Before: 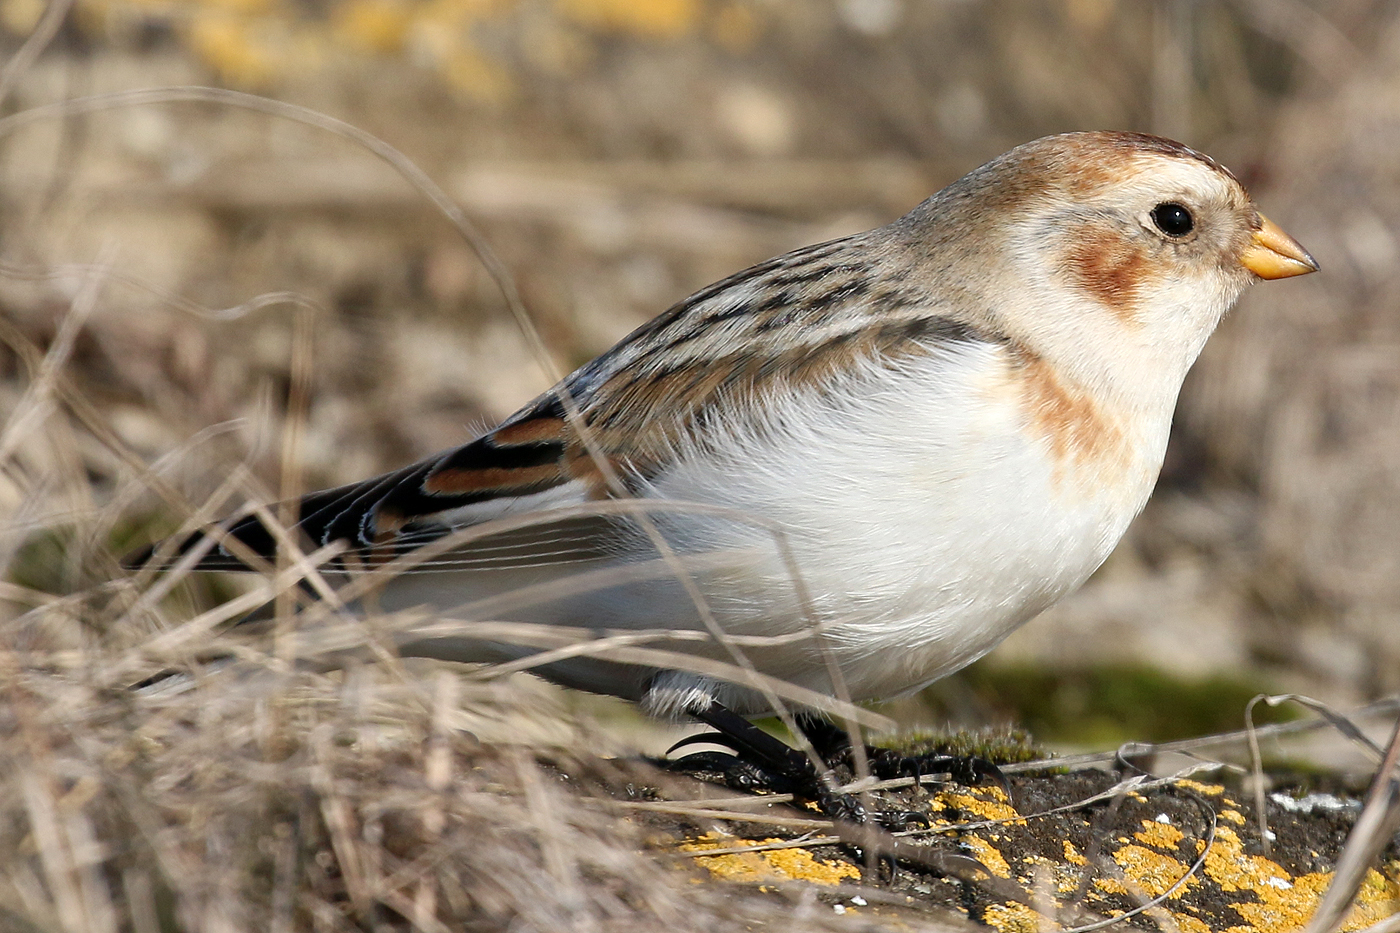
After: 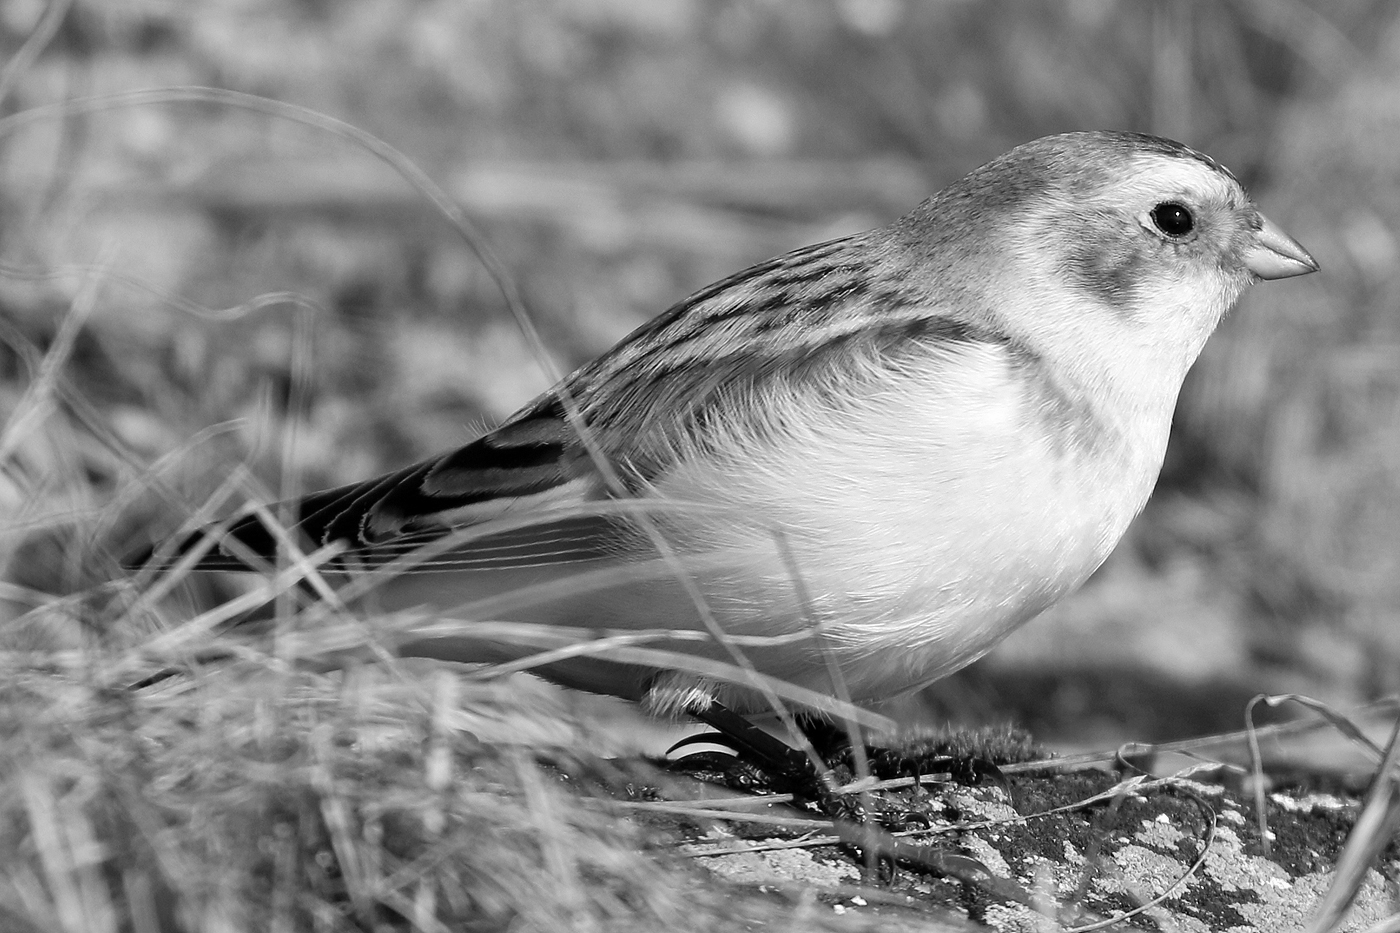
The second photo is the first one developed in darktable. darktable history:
color correction: highlights b* 3
monochrome: on, module defaults
